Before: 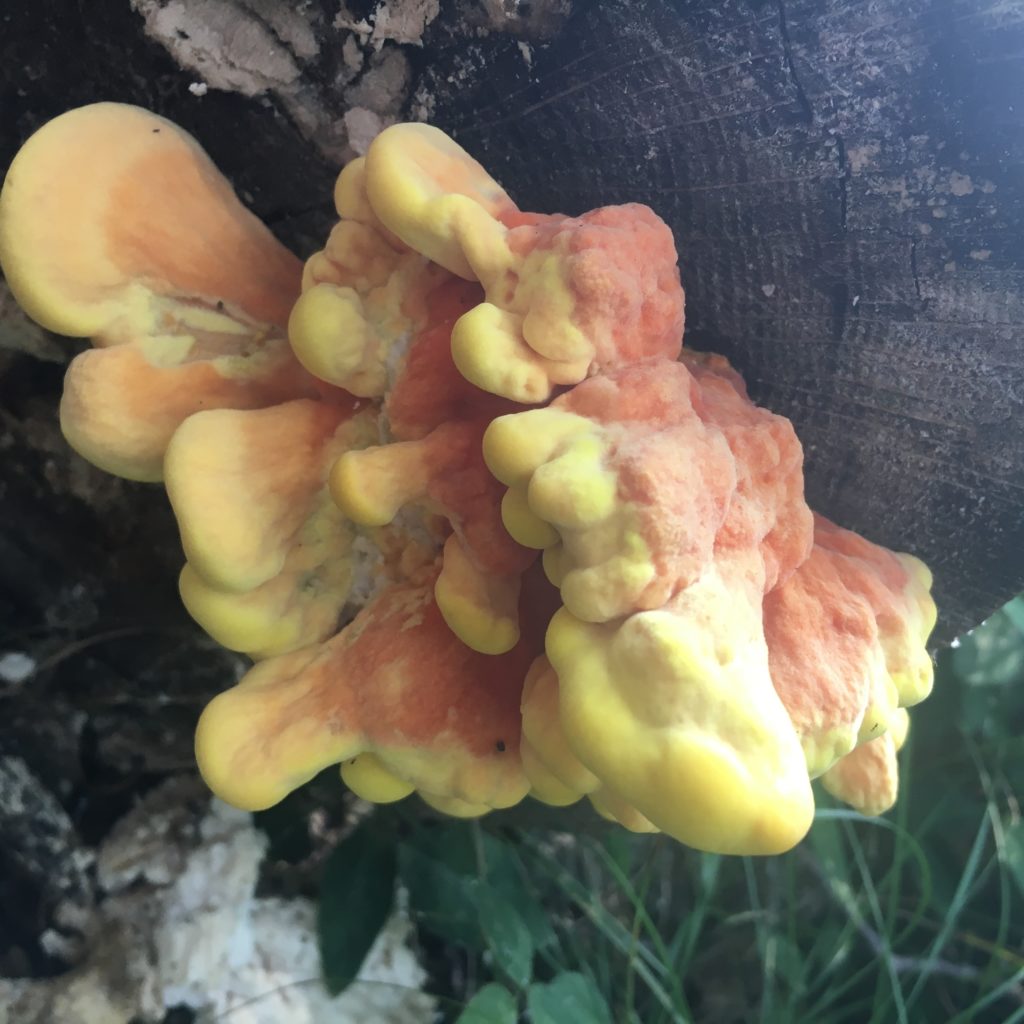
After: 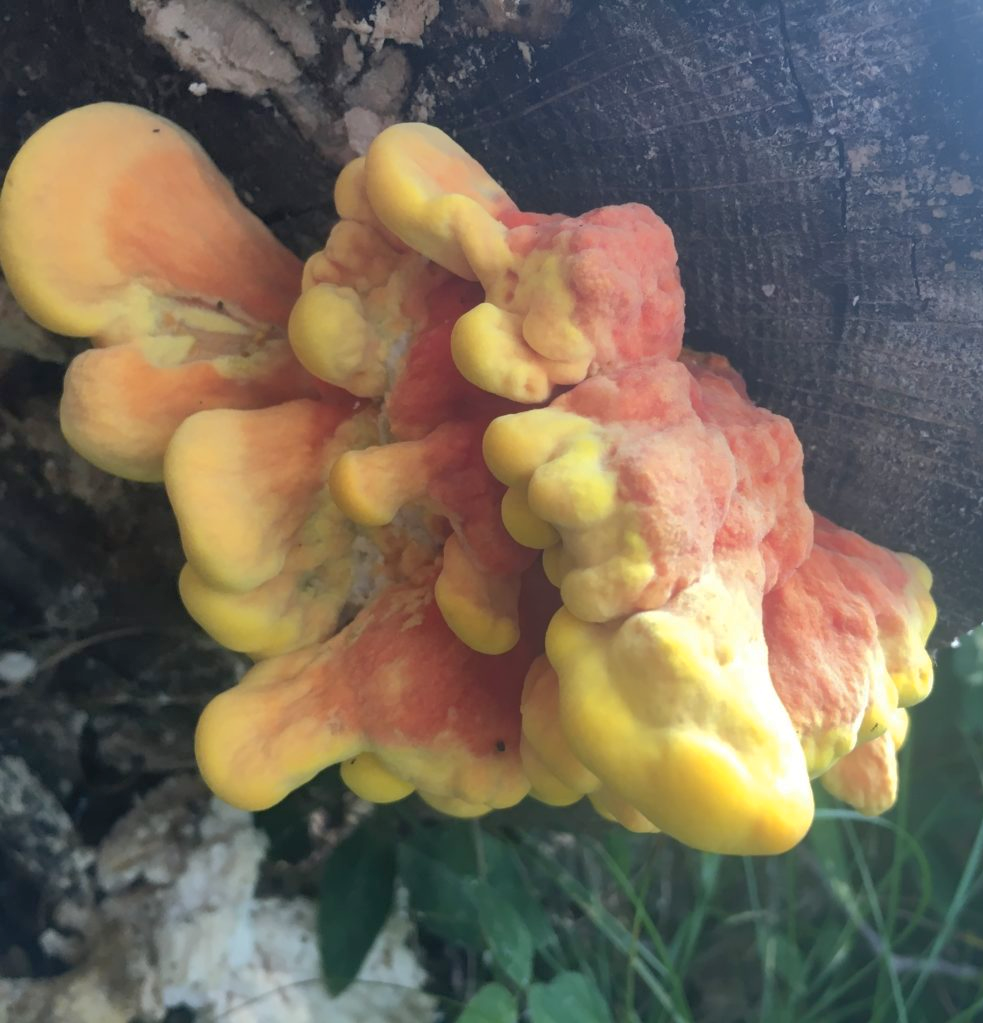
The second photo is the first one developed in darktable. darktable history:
color zones: curves: ch1 [(0.235, 0.558) (0.75, 0.5)]; ch2 [(0.25, 0.462) (0.749, 0.457)]
crop: right 3.923%, bottom 0.025%
shadows and highlights: on, module defaults
